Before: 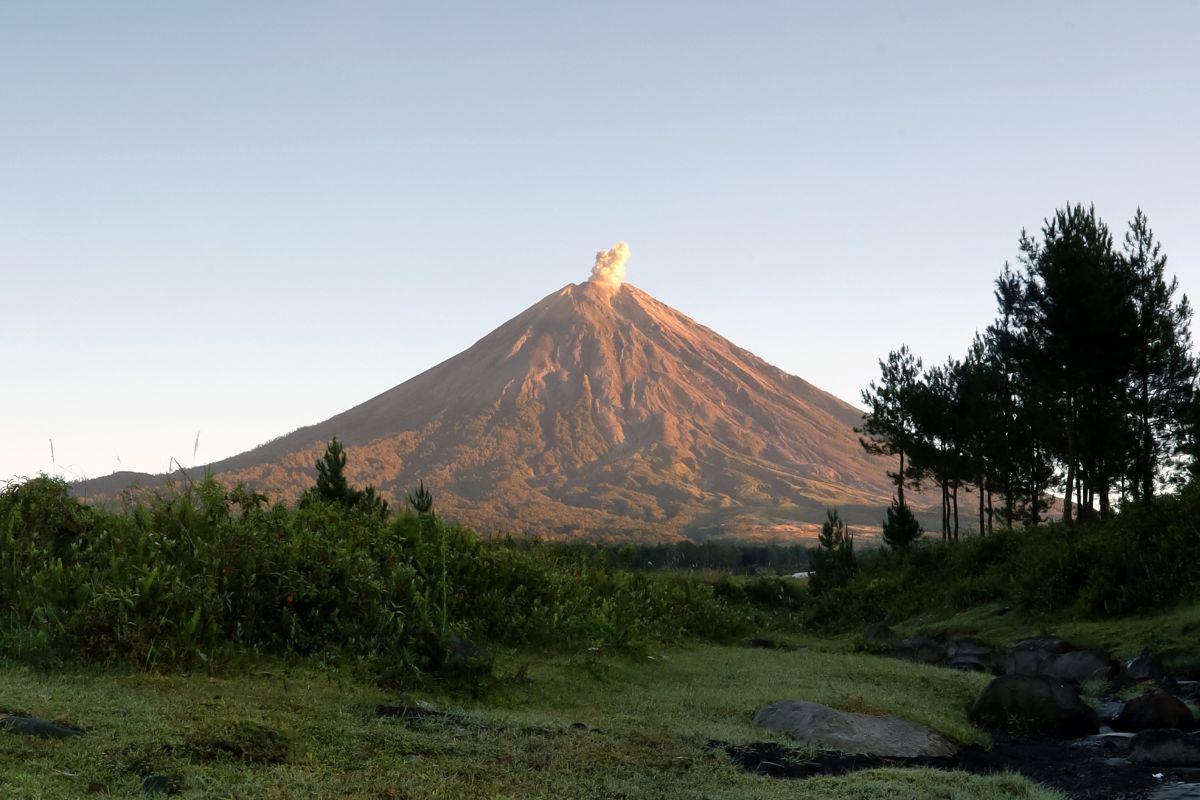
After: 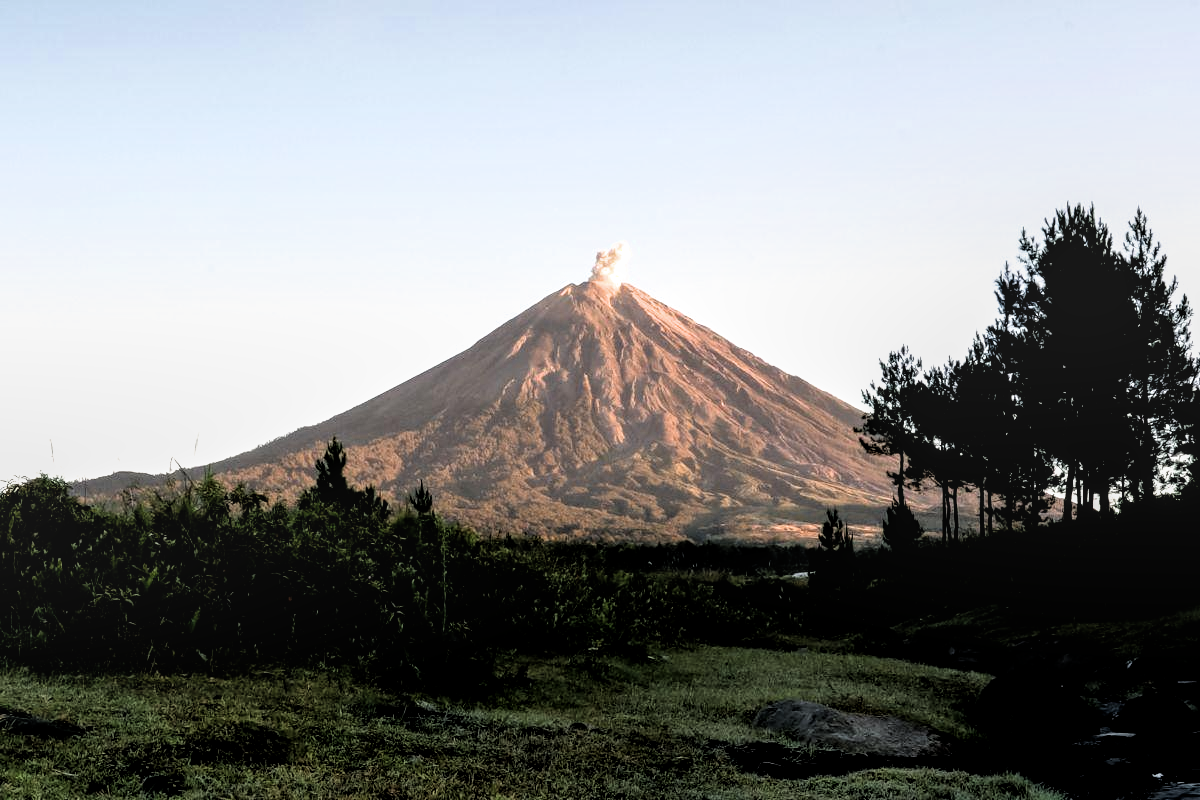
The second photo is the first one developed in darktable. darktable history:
local contrast: on, module defaults
filmic rgb: black relative exposure -3.57 EV, white relative exposure 2.29 EV, hardness 3.41
exposure: exposure 0.161 EV
